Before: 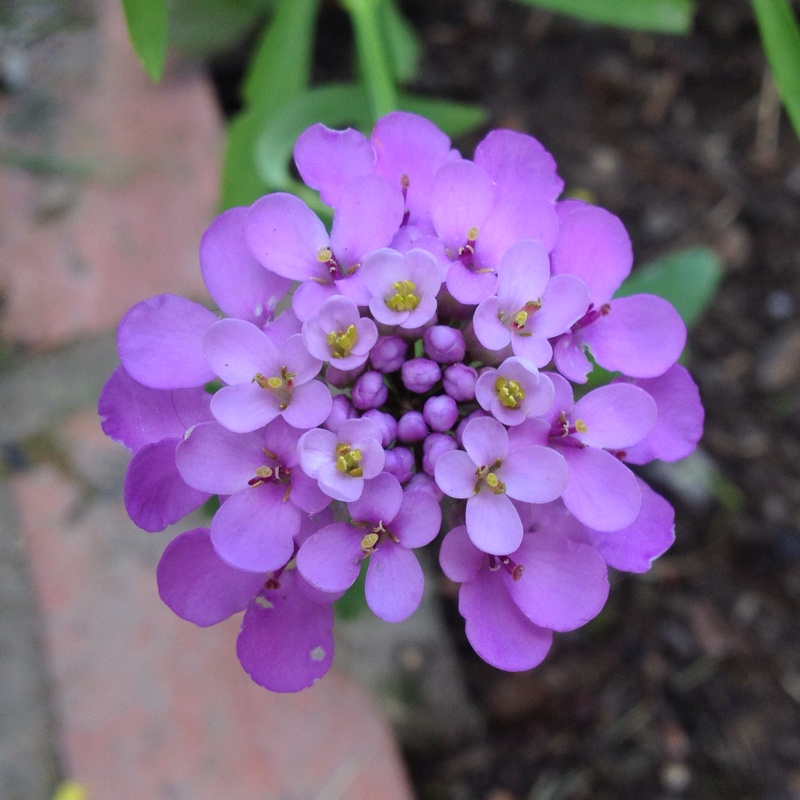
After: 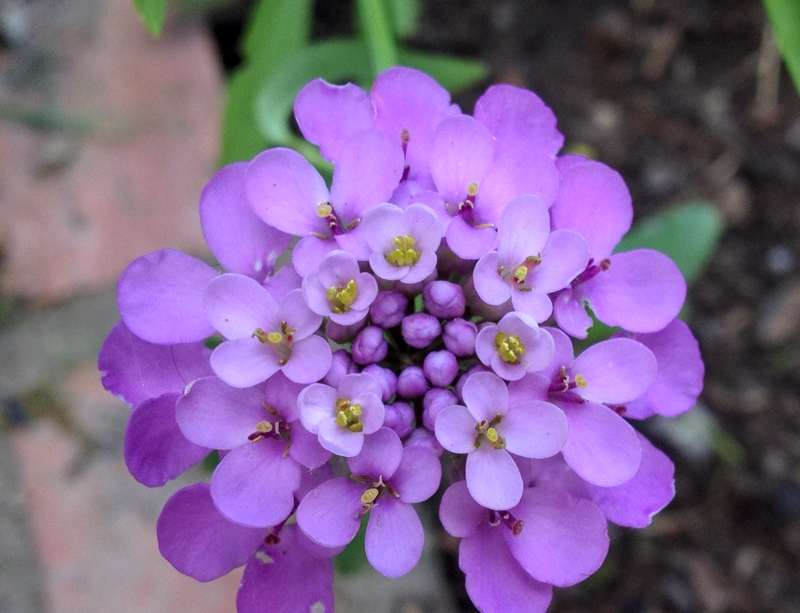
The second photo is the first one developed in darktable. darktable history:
crop: top 5.731%, bottom 17.64%
local contrast: on, module defaults
